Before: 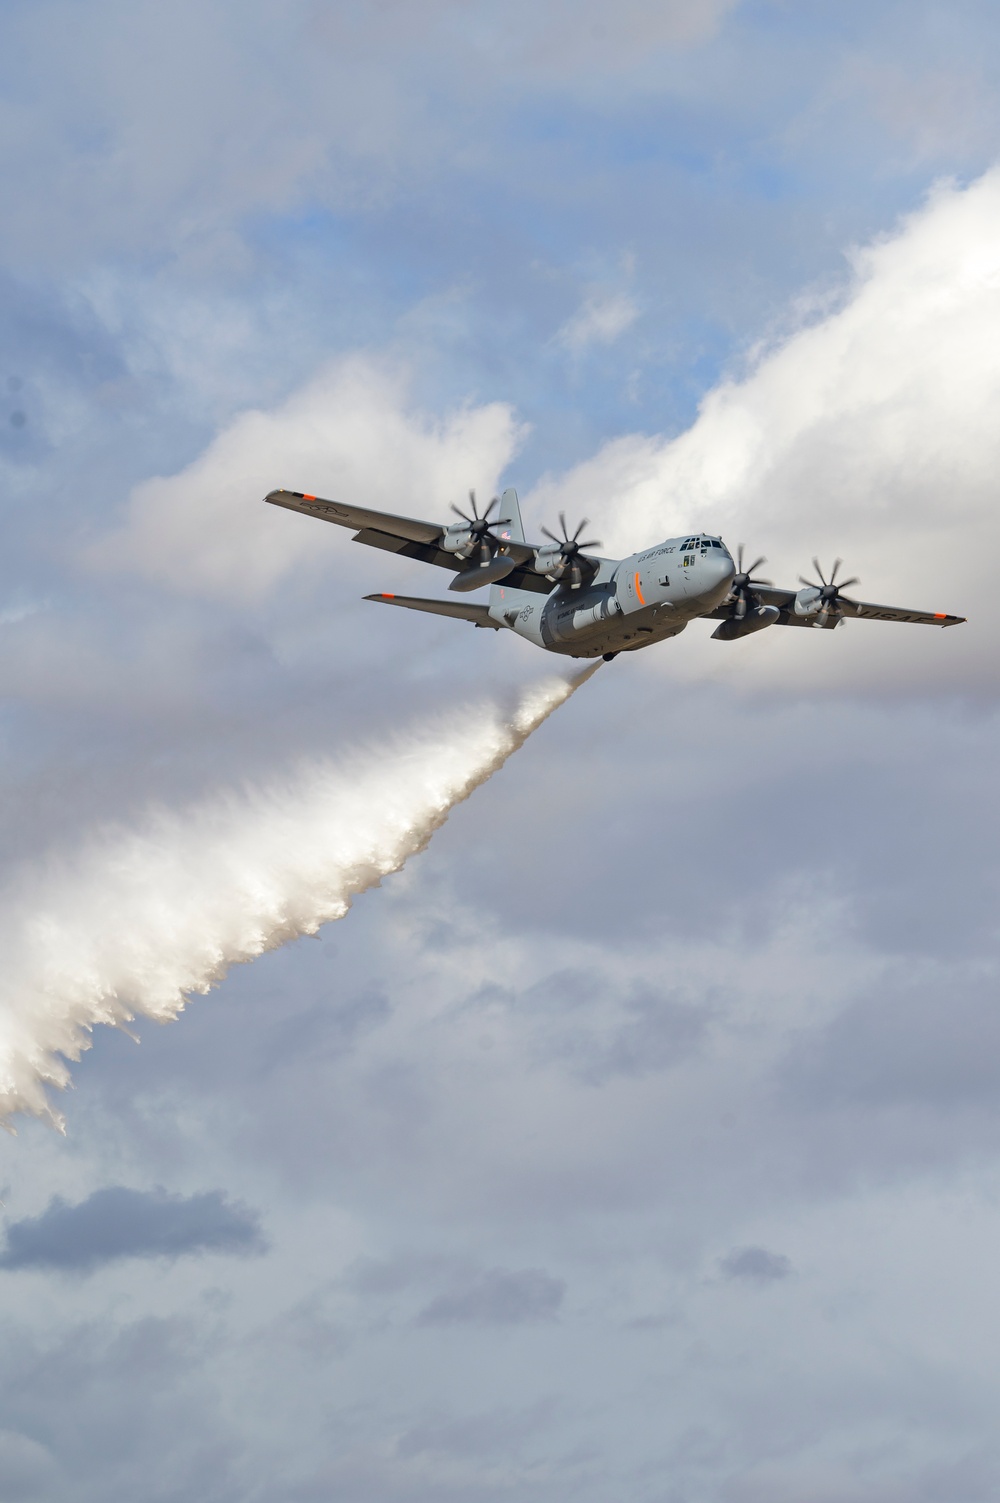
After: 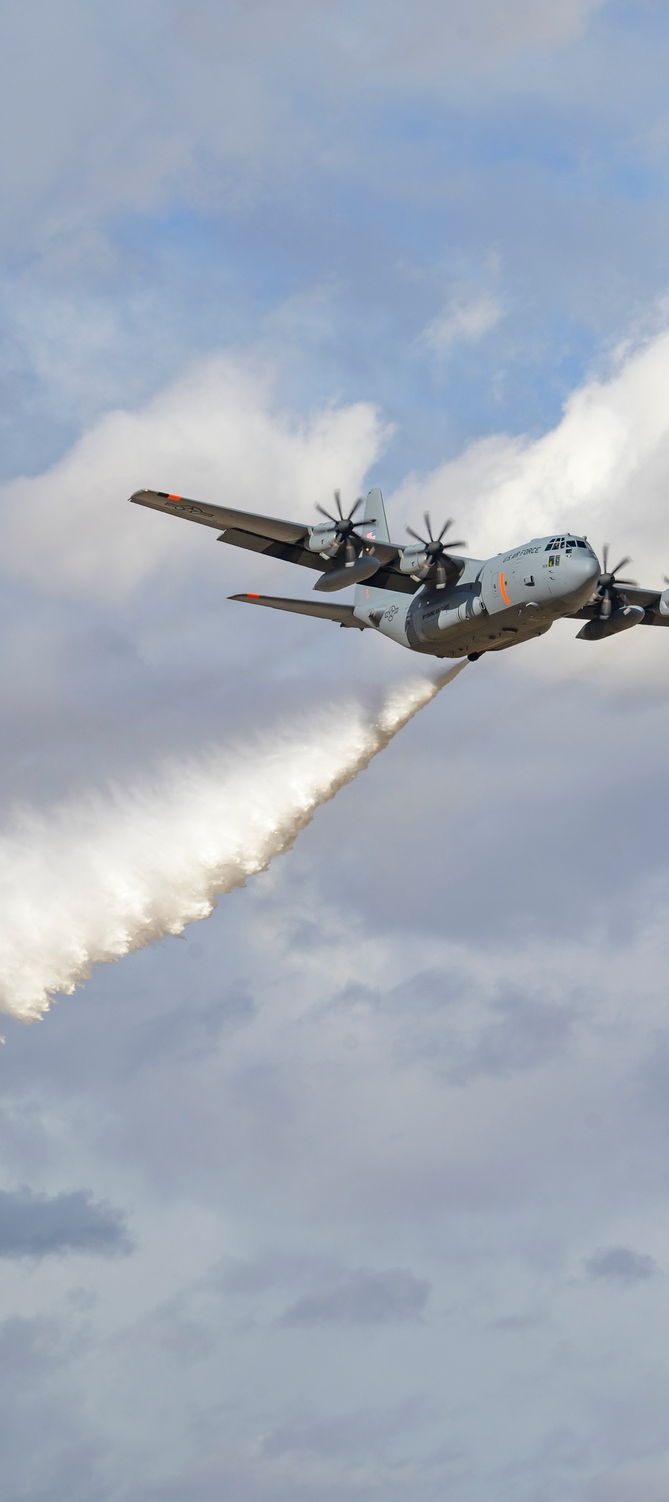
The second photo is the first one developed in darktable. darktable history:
crop and rotate: left 13.51%, right 19.572%
